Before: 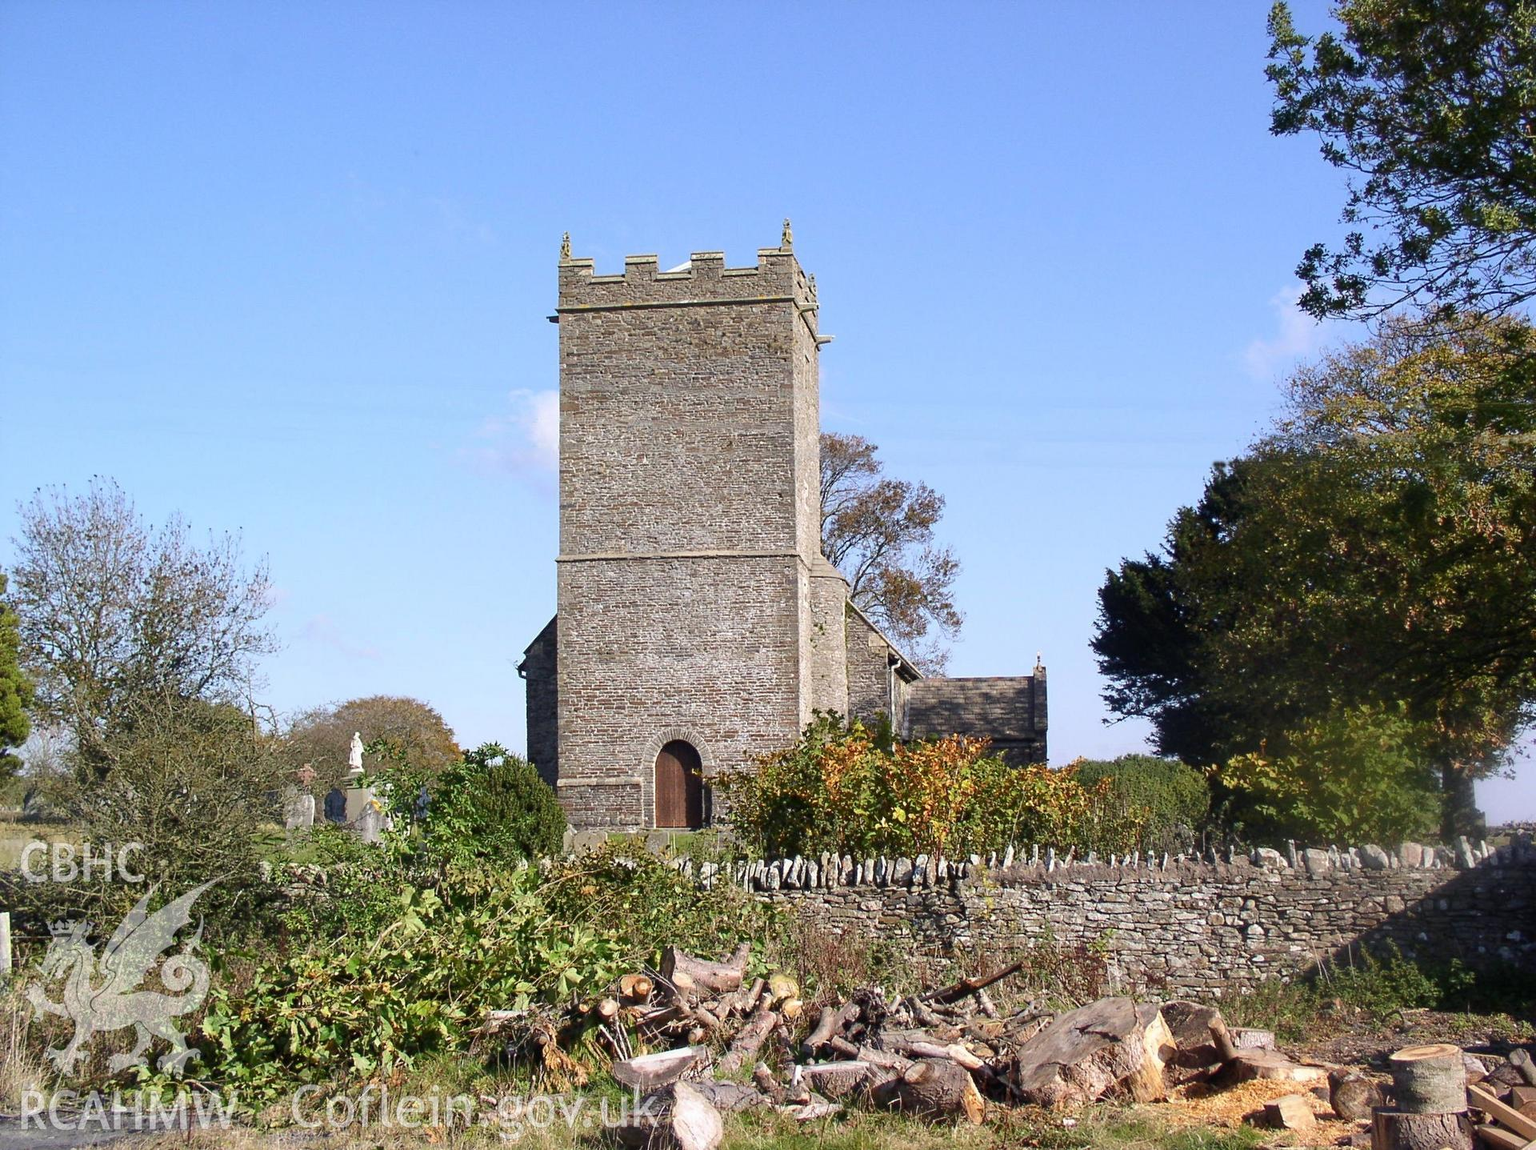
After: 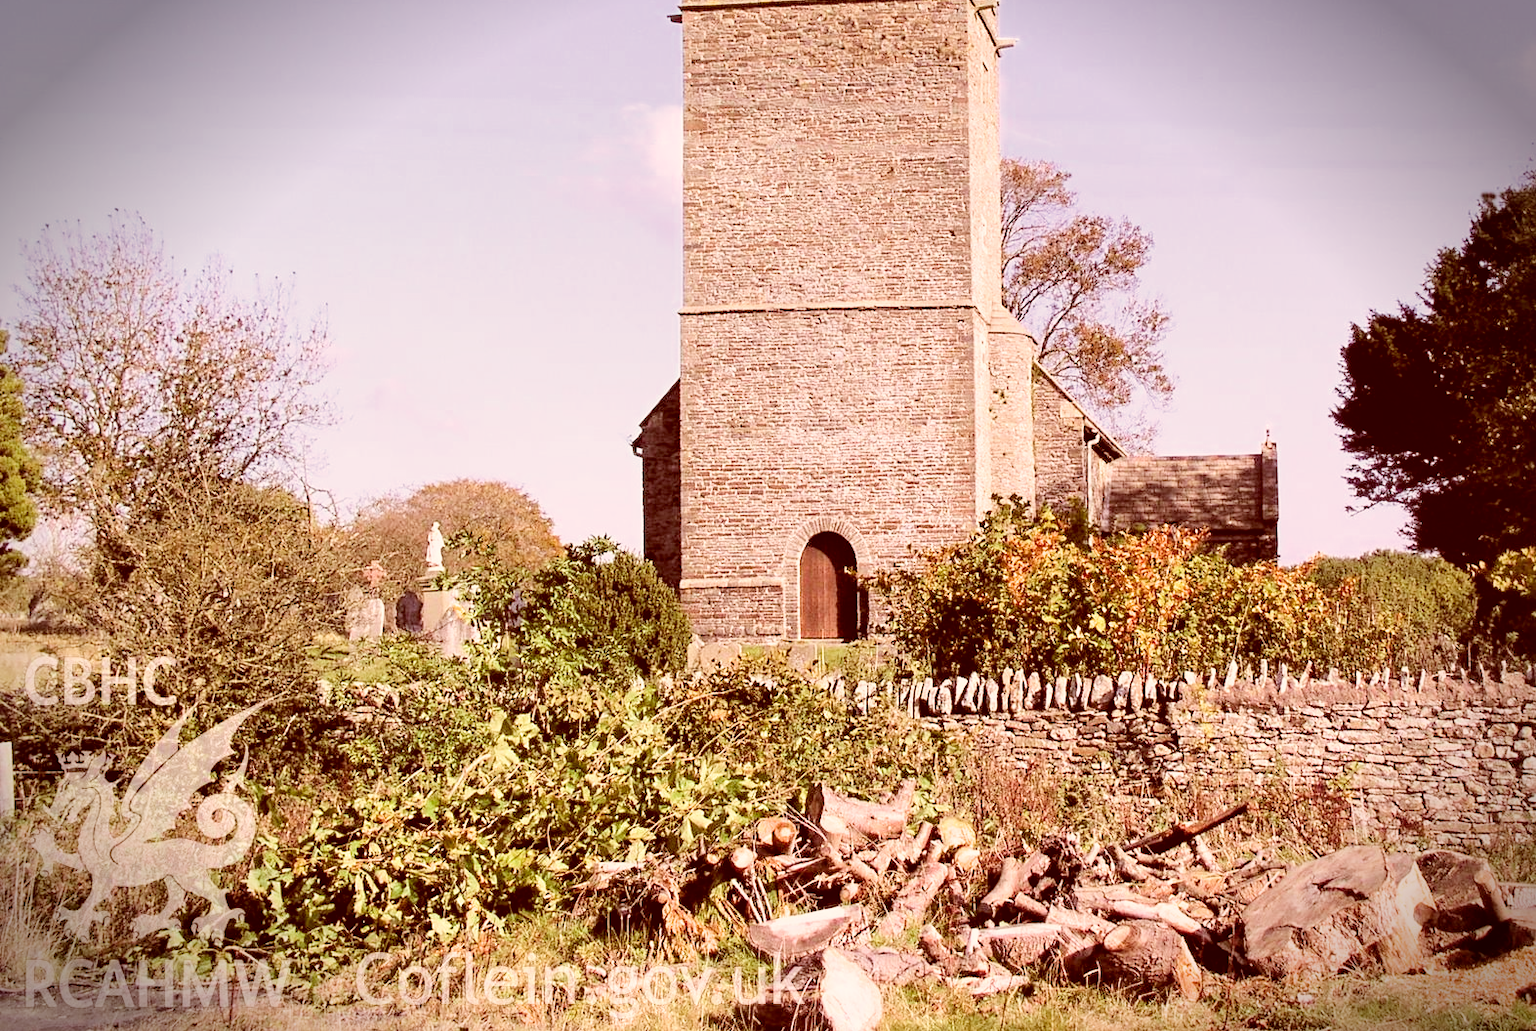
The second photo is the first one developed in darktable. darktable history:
crop: top 26.454%, right 18.038%
color correction: highlights a* 9.45, highlights b* 8.98, shadows a* 39.44, shadows b* 39.98, saturation 0.813
exposure: black level correction 0, exposure 1.099 EV, compensate highlight preservation false
vignetting: fall-off start 90.56%, fall-off radius 39.34%, brightness -0.643, saturation -0.012, width/height ratio 1.217, shape 1.29
filmic rgb: black relative exposure -5.02 EV, white relative exposure 3.98 EV, hardness 2.88, contrast 1.186, highlights saturation mix -31.32%, color science v6 (2022)
